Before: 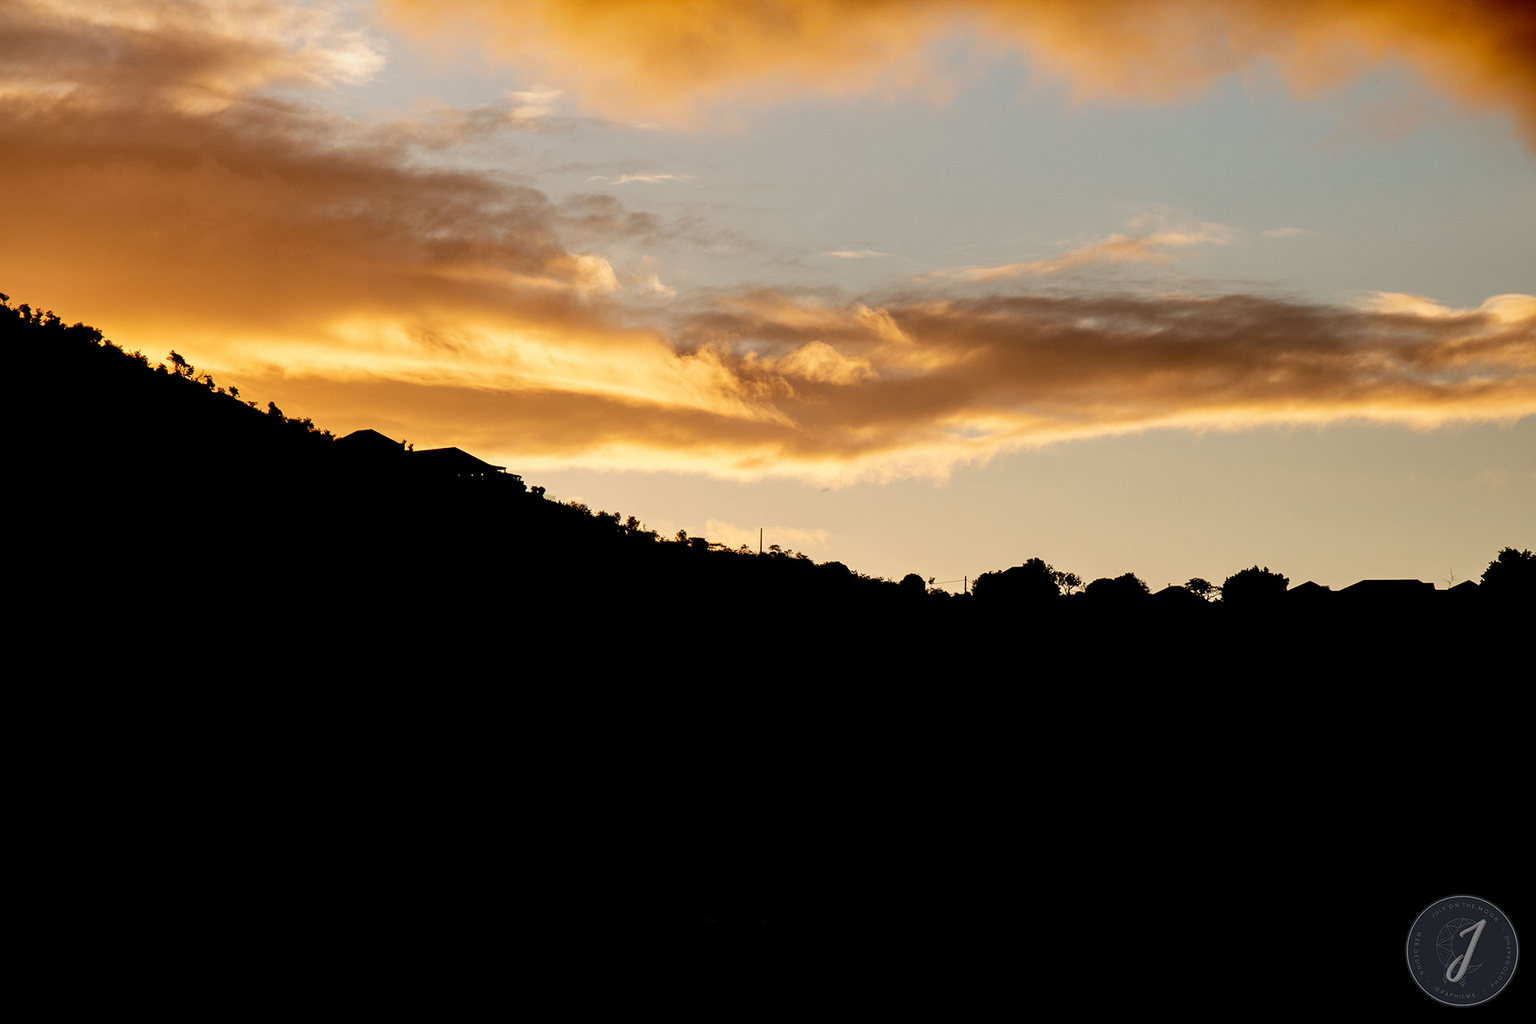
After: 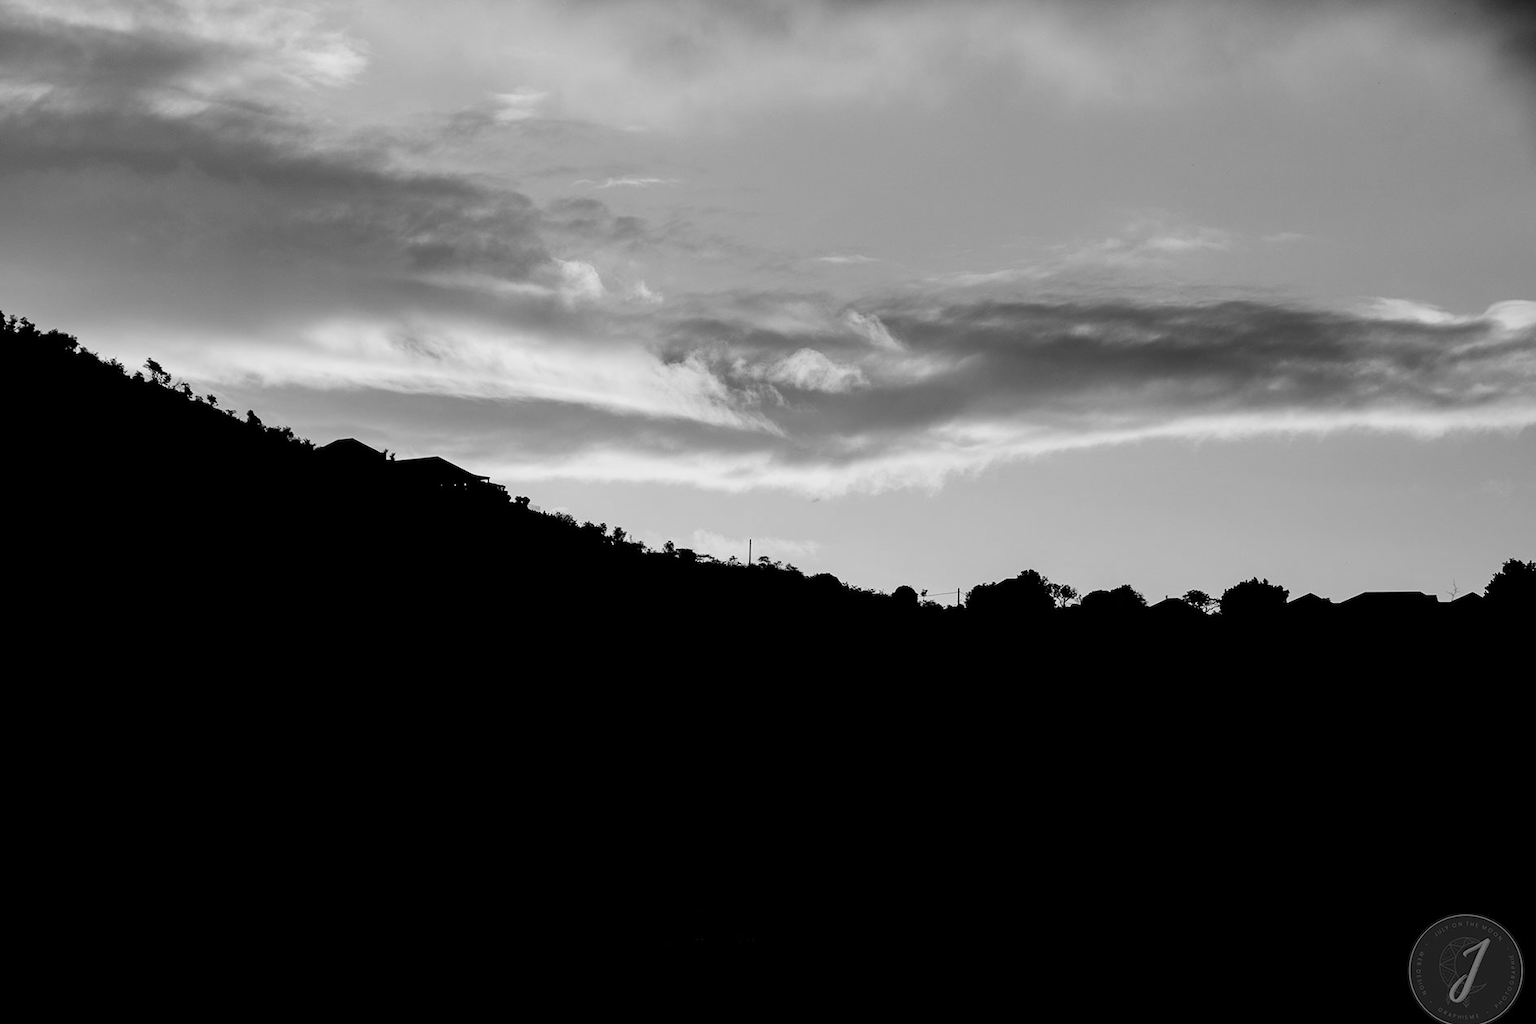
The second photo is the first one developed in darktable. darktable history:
crop: left 1.743%, right 0.268%, bottom 2.011%
rotate and perspective: crop left 0, crop top 0
monochrome: a 26.22, b 42.67, size 0.8
